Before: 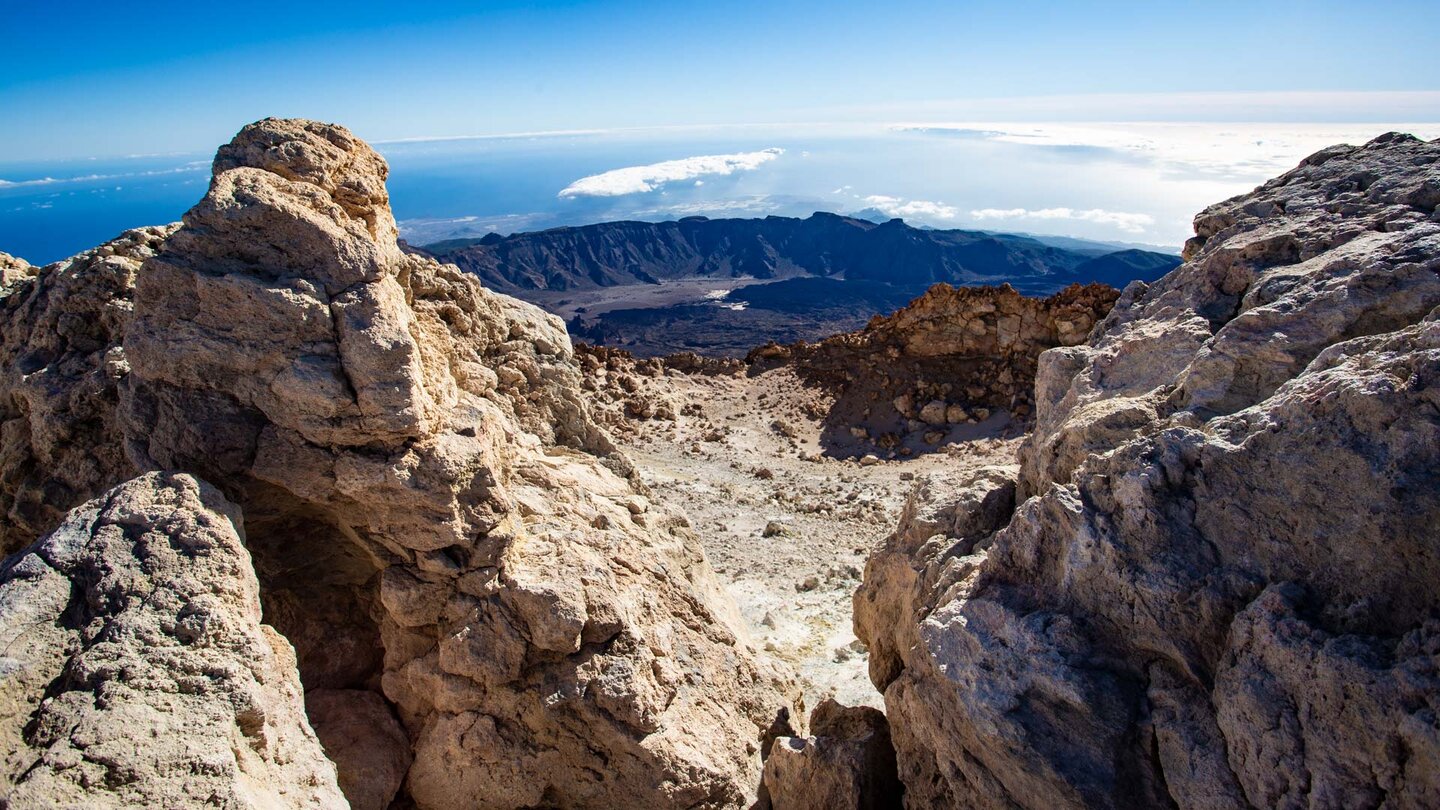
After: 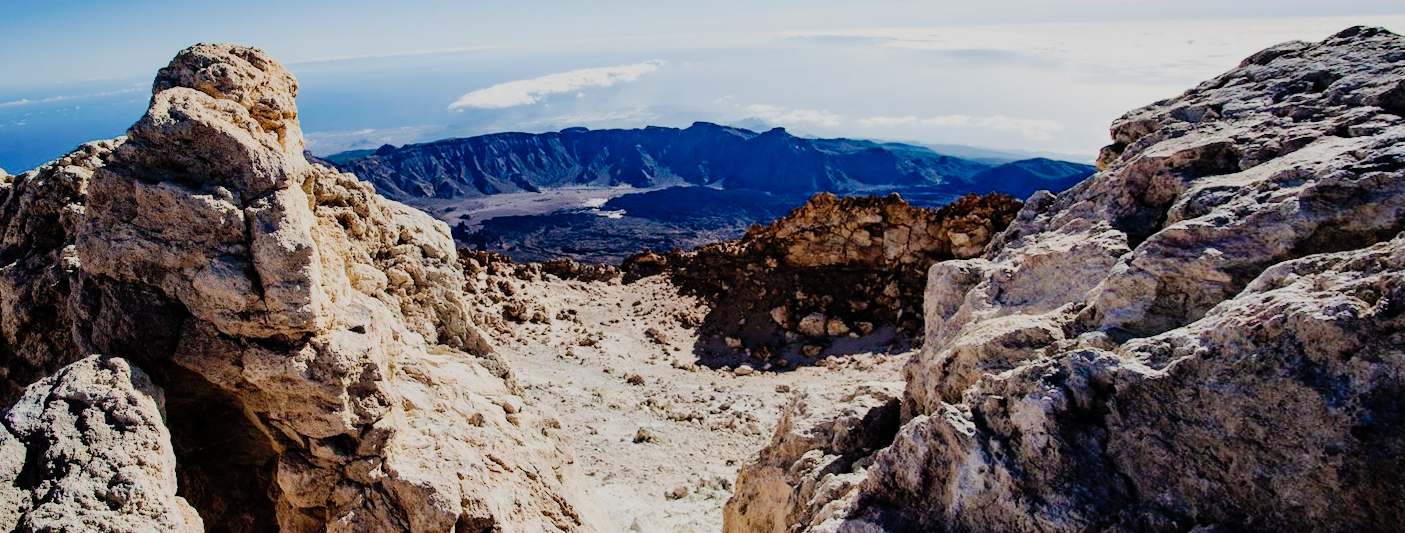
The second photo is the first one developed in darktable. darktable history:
filmic rgb: black relative exposure -8.54 EV, white relative exposure 5.52 EV, hardness 3.39, contrast 1.016
crop: top 5.667%, bottom 17.637%
tone curve: curves: ch0 [(0, 0) (0.003, 0.001) (0.011, 0.008) (0.025, 0.015) (0.044, 0.025) (0.069, 0.037) (0.1, 0.056) (0.136, 0.091) (0.177, 0.157) (0.224, 0.231) (0.277, 0.319) (0.335, 0.4) (0.399, 0.493) (0.468, 0.571) (0.543, 0.645) (0.623, 0.706) (0.709, 0.77) (0.801, 0.838) (0.898, 0.918) (1, 1)], preserve colors none
rotate and perspective: rotation 1.69°, lens shift (vertical) -0.023, lens shift (horizontal) -0.291, crop left 0.025, crop right 0.988, crop top 0.092, crop bottom 0.842
